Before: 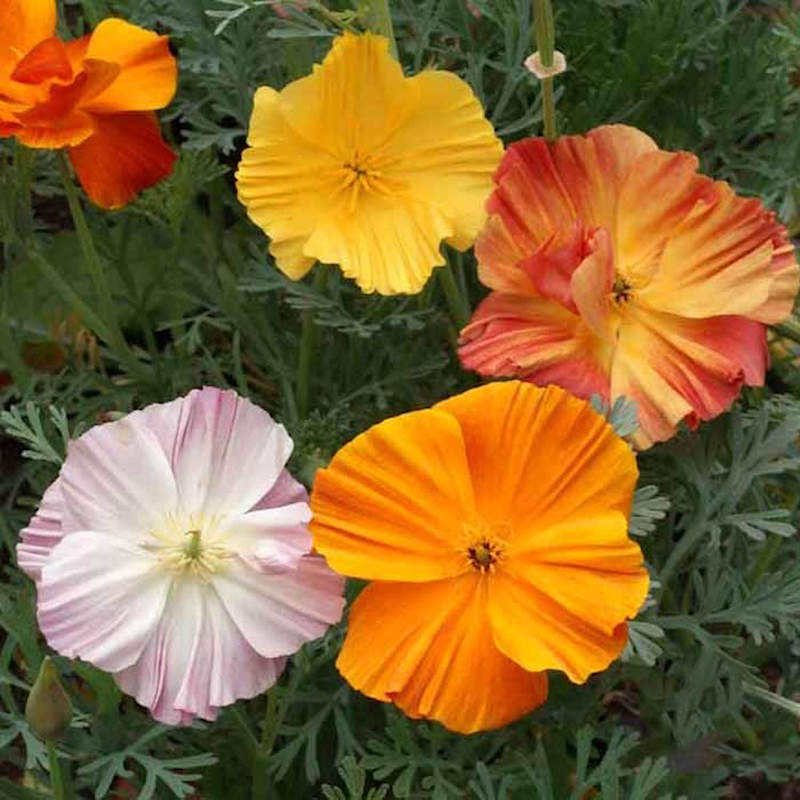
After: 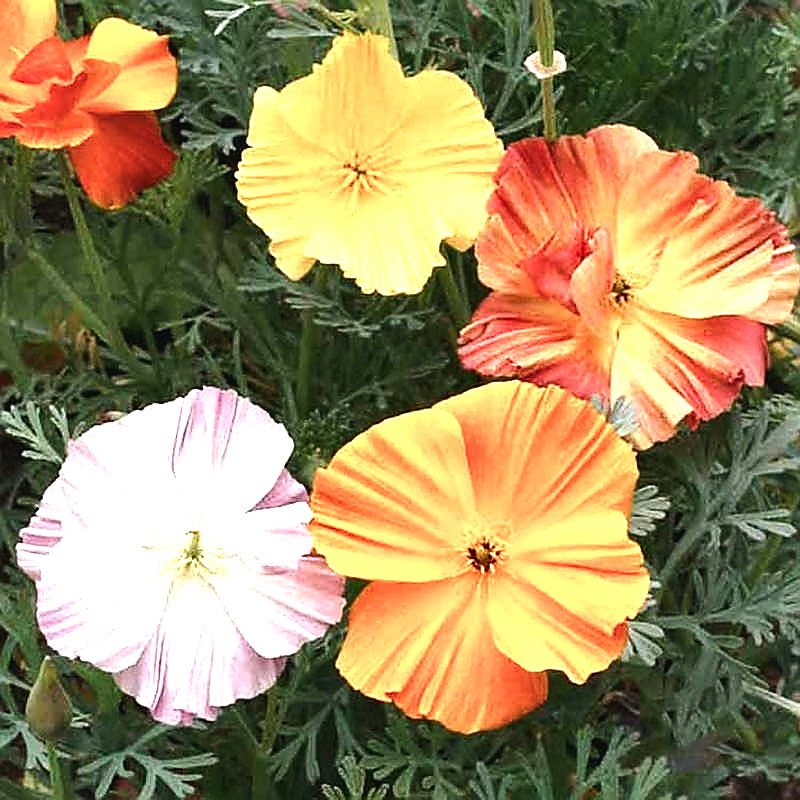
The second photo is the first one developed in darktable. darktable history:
shadows and highlights: shadows 49, highlights -41, soften with gaussian
exposure: exposure 0.636 EV, compensate highlight preservation false
color balance rgb: shadows lift › chroma 2%, shadows lift › hue 135.47°, highlights gain › chroma 2%, highlights gain › hue 291.01°, global offset › luminance 0.5%, perceptual saturation grading › global saturation -10.8%, perceptual saturation grading › highlights -26.83%, perceptual saturation grading › shadows 21.25%, perceptual brilliance grading › highlights 17.77%, perceptual brilliance grading › mid-tones 31.71%, perceptual brilliance grading › shadows -31.01%, global vibrance 24.91%
sharpen: radius 1.4, amount 1.25, threshold 0.7
